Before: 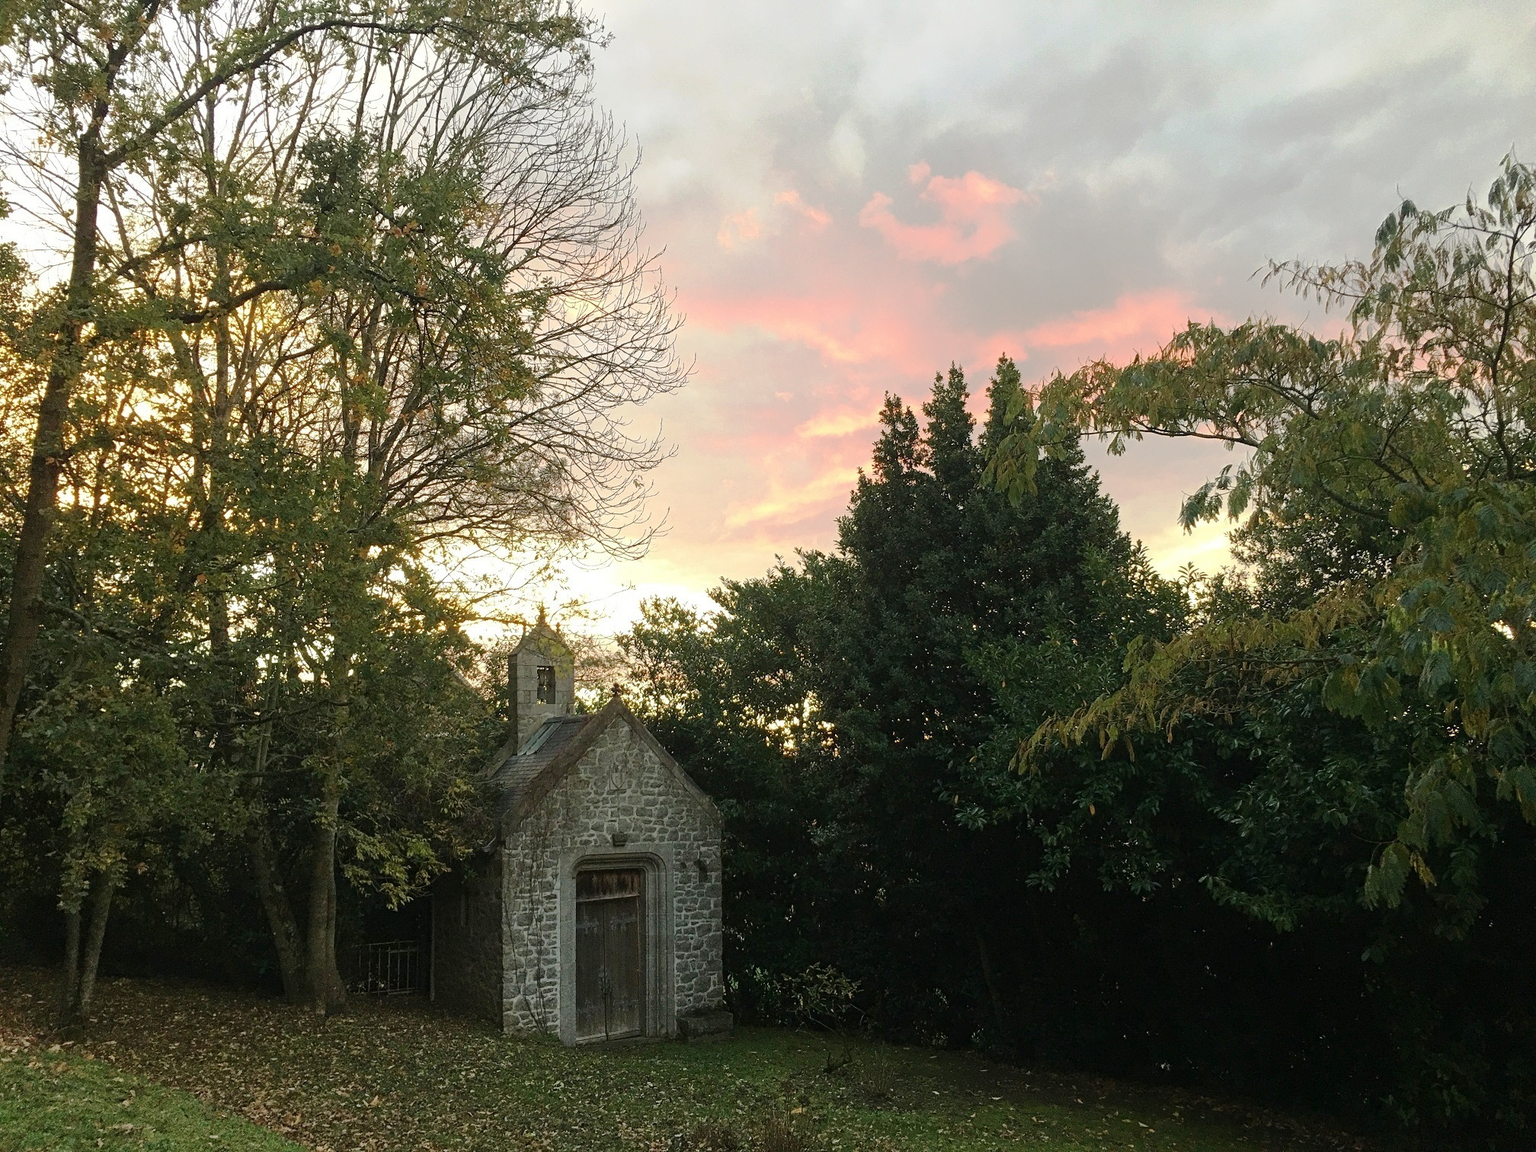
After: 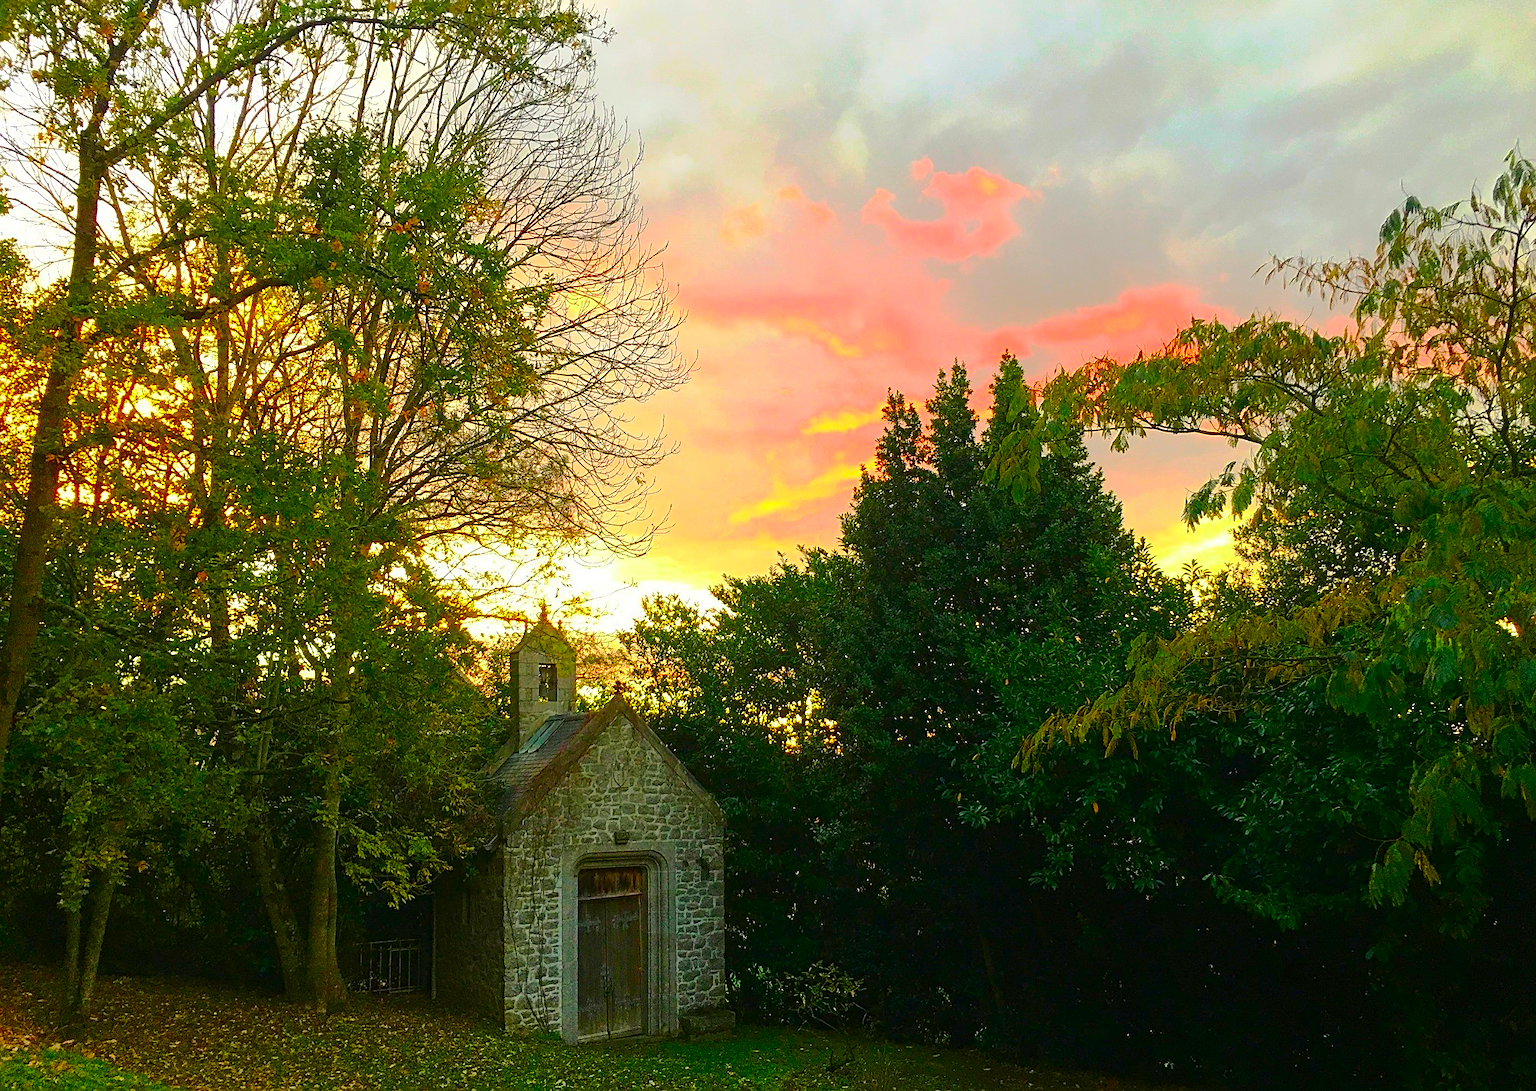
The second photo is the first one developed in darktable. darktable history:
sharpen: radius 1.864, amount 0.398, threshold 1.271
crop: top 0.448%, right 0.264%, bottom 5.045%
color correction: saturation 3
